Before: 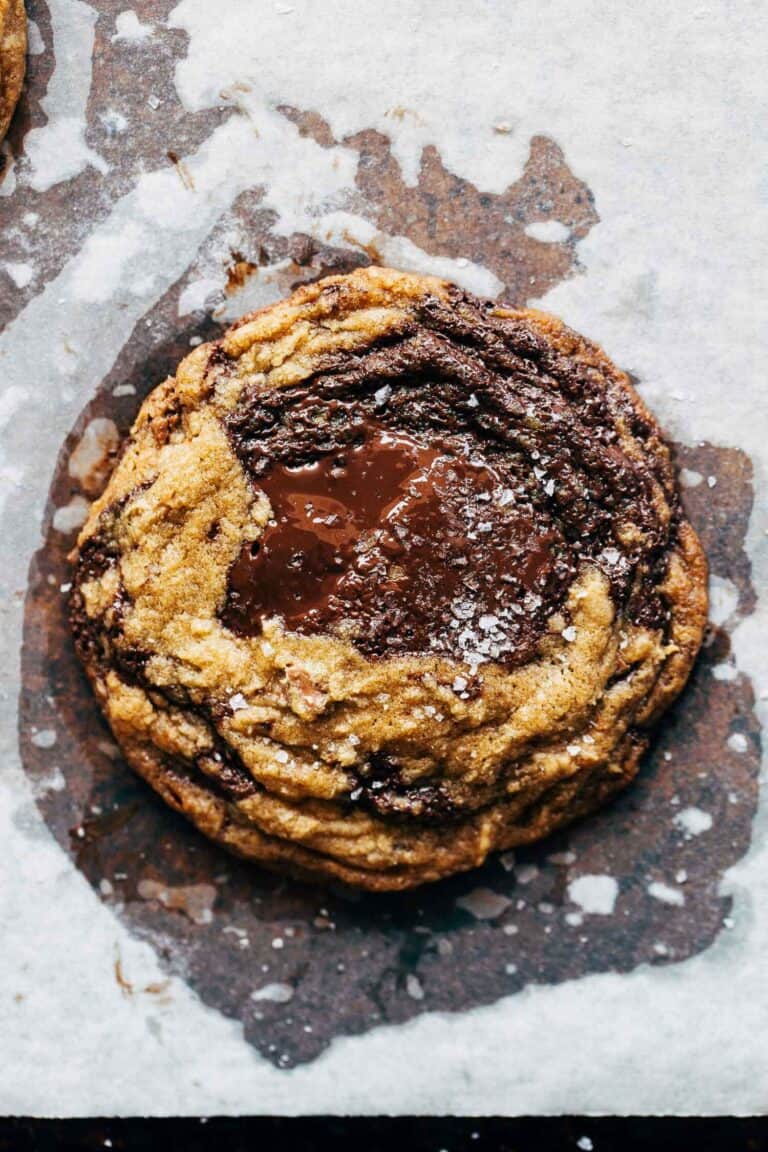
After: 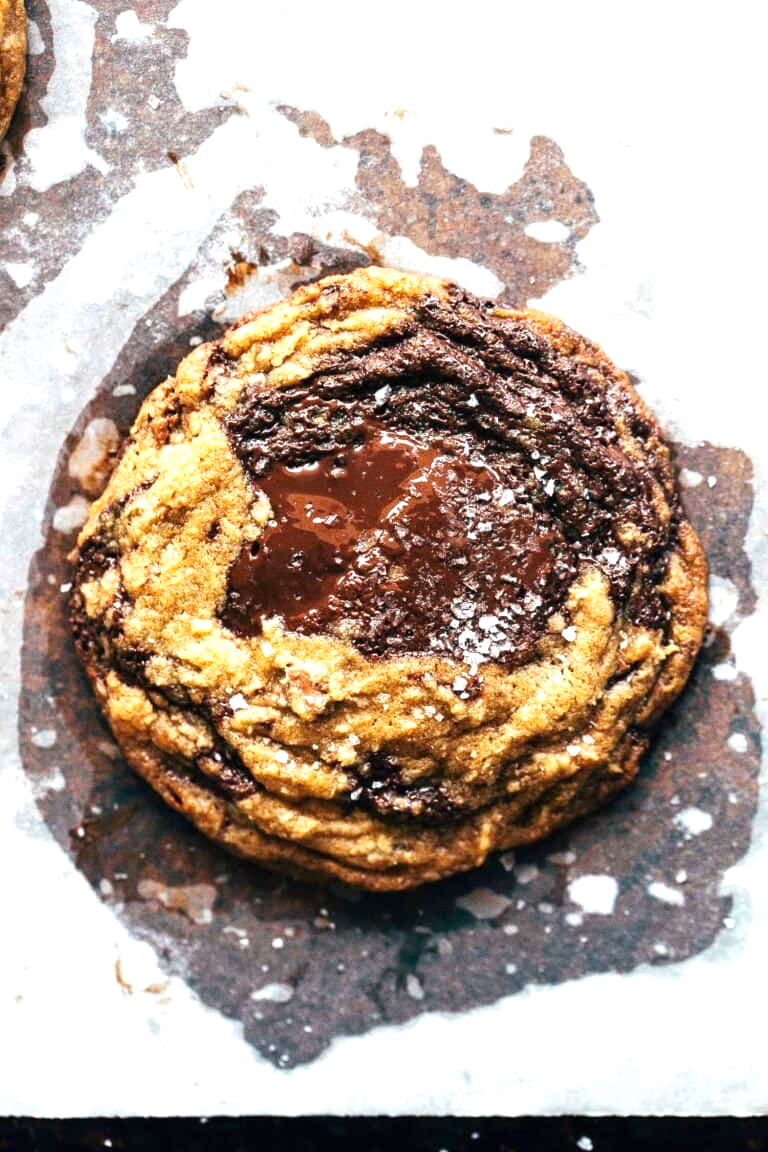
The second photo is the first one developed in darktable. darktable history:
grain: coarseness 0.09 ISO
exposure: black level correction 0, exposure 0.7 EV, compensate exposure bias true, compensate highlight preservation false
